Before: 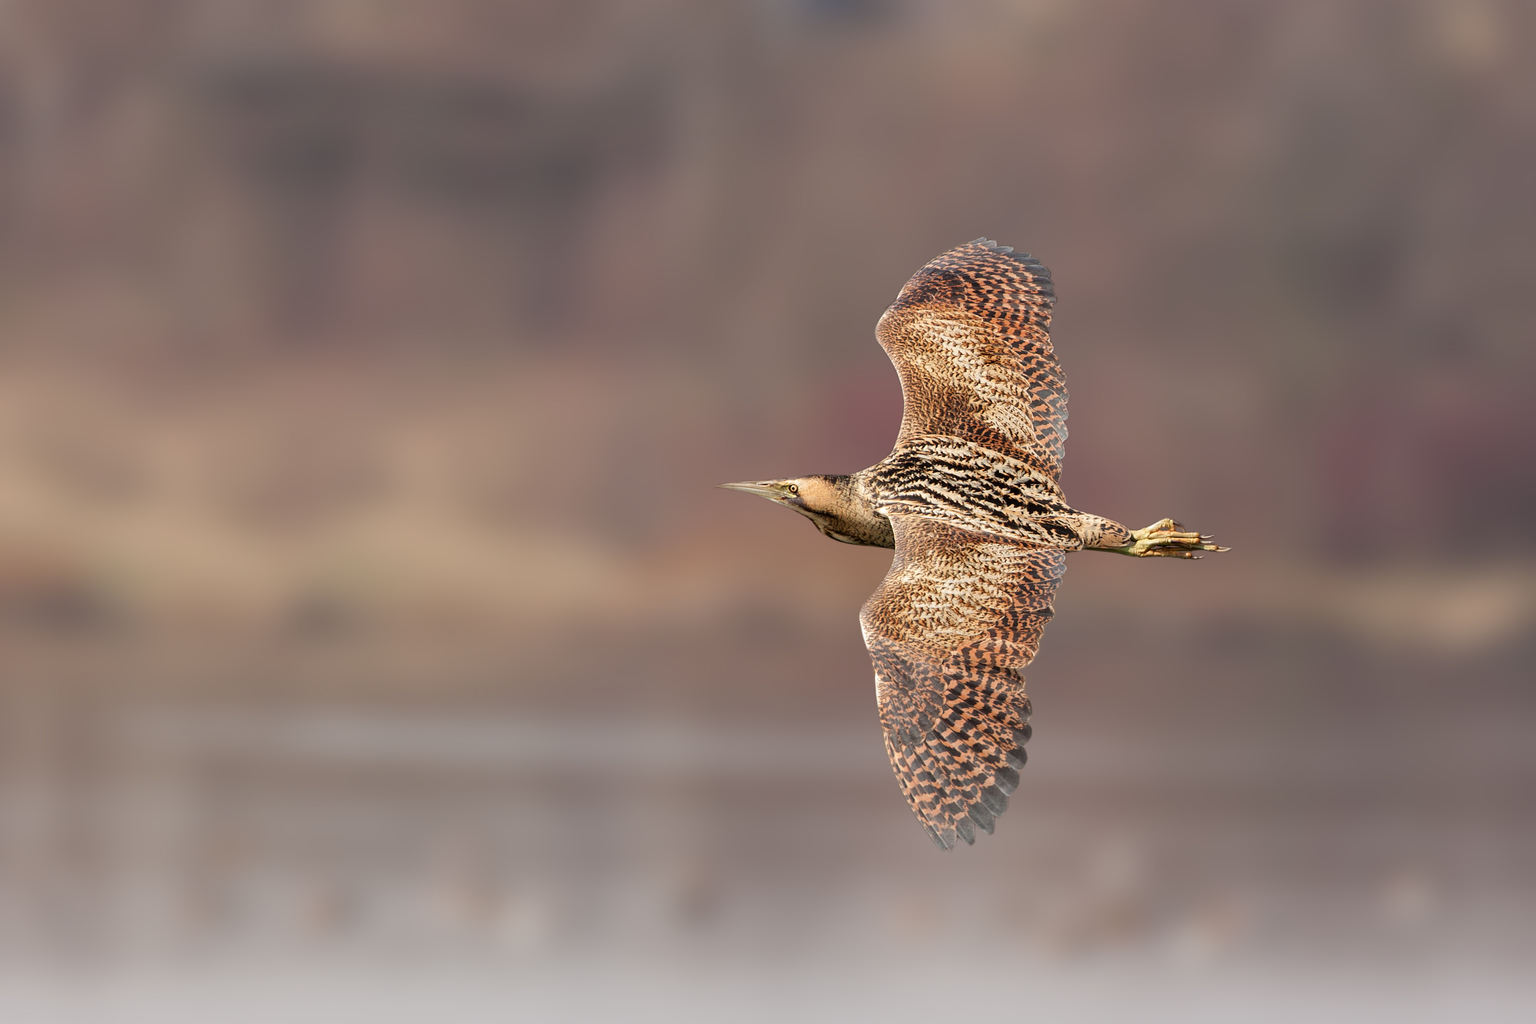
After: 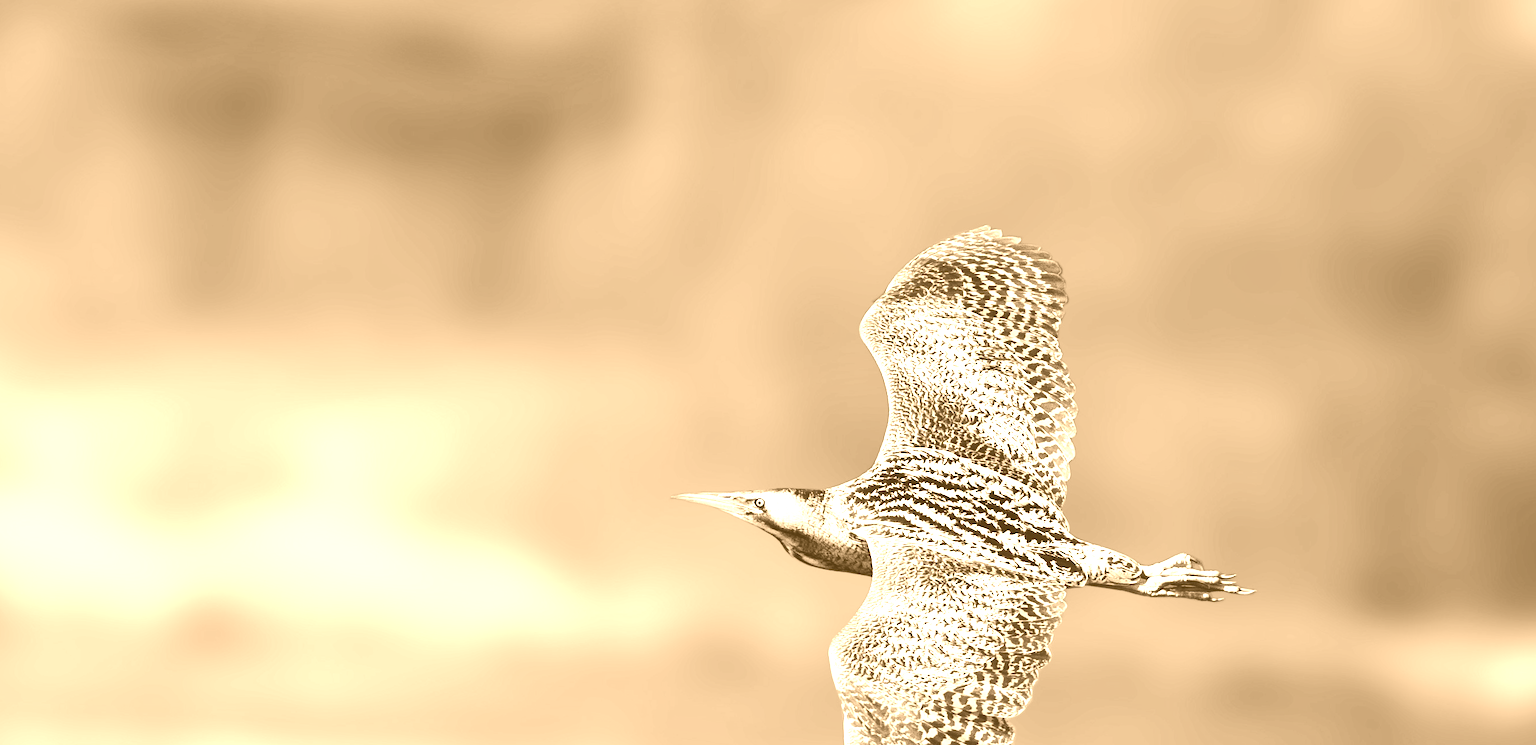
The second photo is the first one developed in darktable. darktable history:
tone equalizer: -8 EV -0.75 EV, -7 EV -0.7 EV, -6 EV -0.6 EV, -5 EV -0.4 EV, -3 EV 0.4 EV, -2 EV 0.6 EV, -1 EV 0.7 EV, +0 EV 0.75 EV, edges refinement/feathering 500, mask exposure compensation -1.57 EV, preserve details no
colorize: hue 28.8°, source mix 100%
crop and rotate: left 9.345%, top 7.22%, right 4.982%, bottom 32.331%
rotate and perspective: rotation 2.27°, automatic cropping off
color contrast: green-magenta contrast 1.1, blue-yellow contrast 1.1, unbound 0
levels: mode automatic, black 0.023%, white 99.97%, levels [0.062, 0.494, 0.925]
tone curve: curves: ch0 [(0, 0) (0.234, 0.191) (0.48, 0.534) (0.608, 0.667) (0.725, 0.809) (0.864, 0.922) (1, 1)]; ch1 [(0, 0) (0.453, 0.43) (0.5, 0.5) (0.615, 0.649) (1, 1)]; ch2 [(0, 0) (0.5, 0.5) (0.586, 0.617) (1, 1)], color space Lab, independent channels, preserve colors none
